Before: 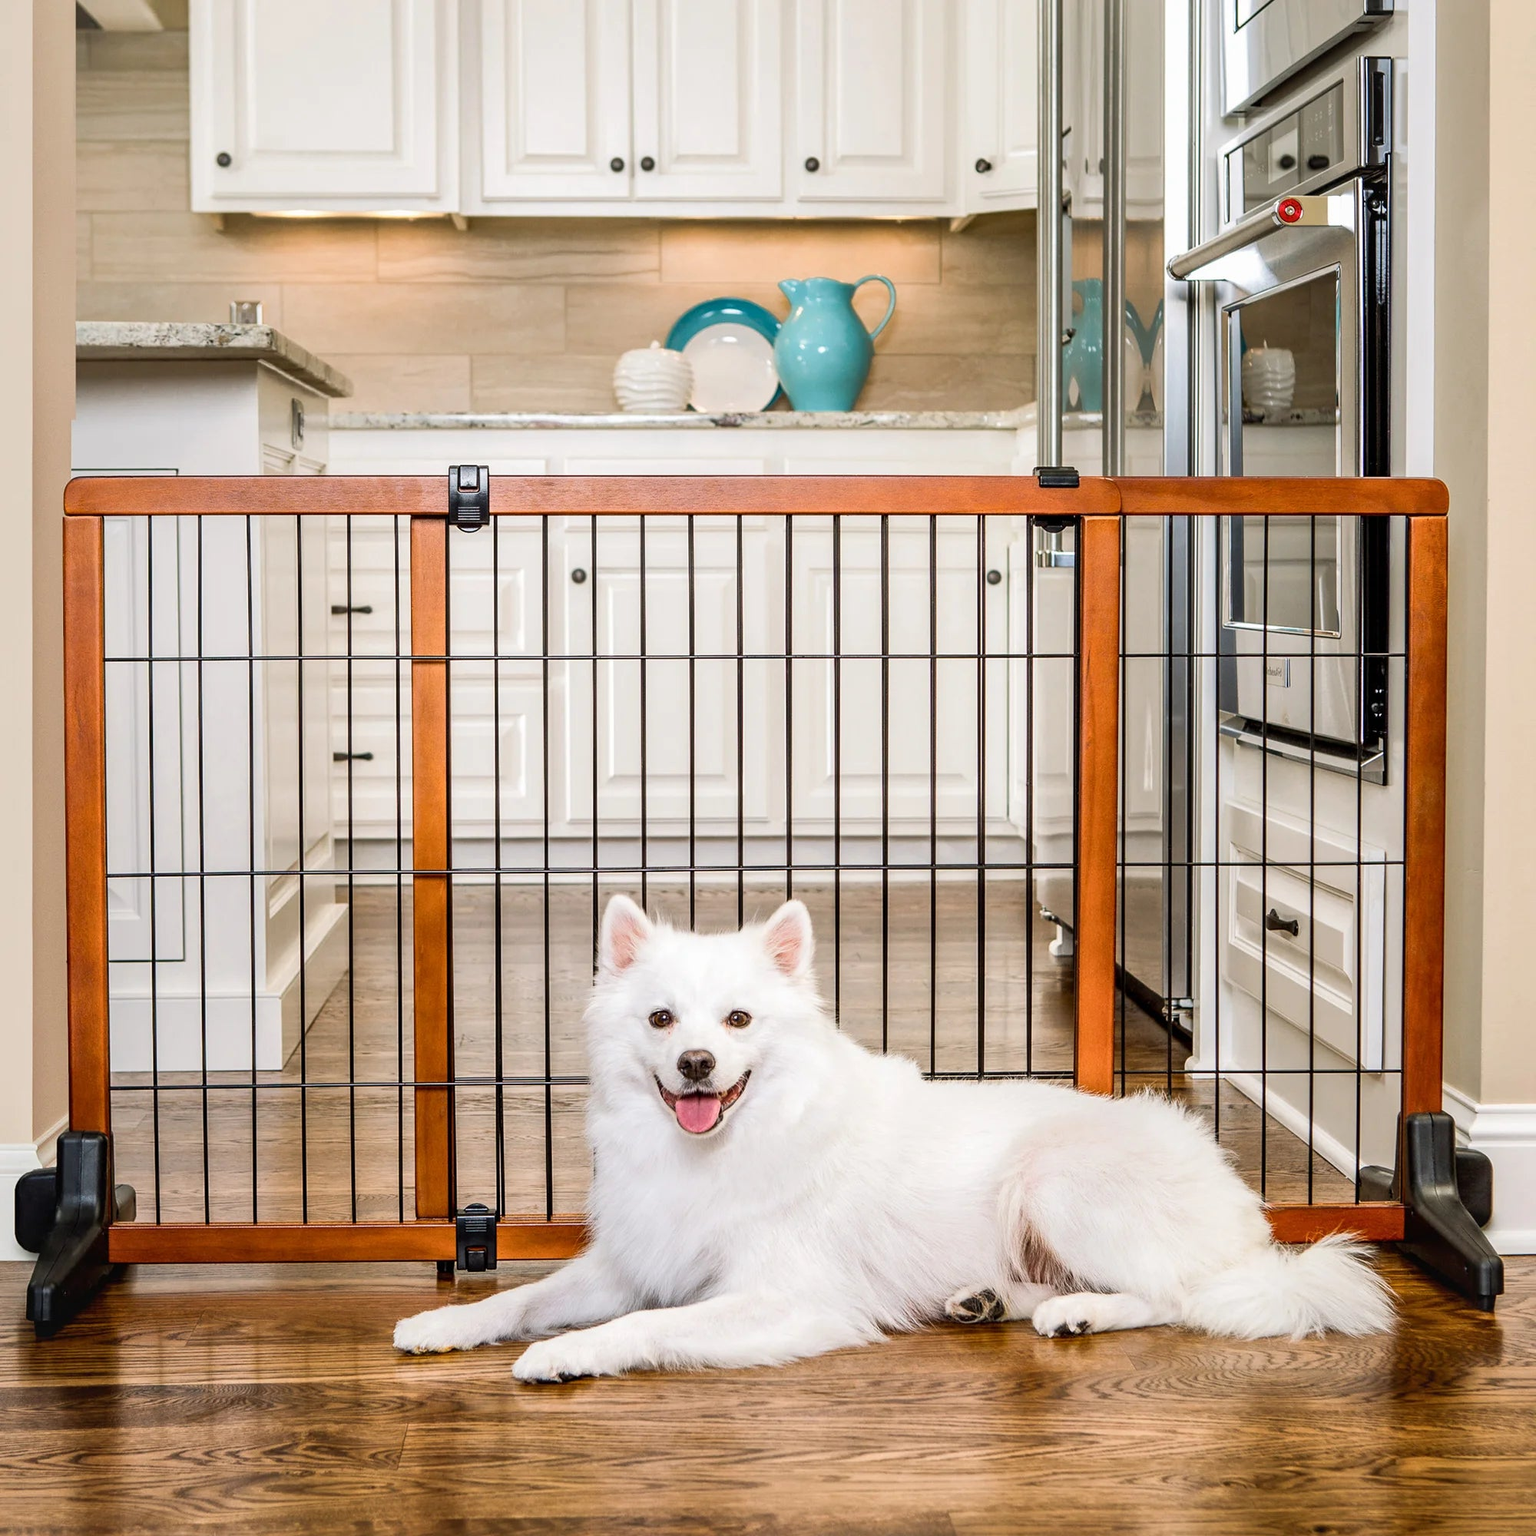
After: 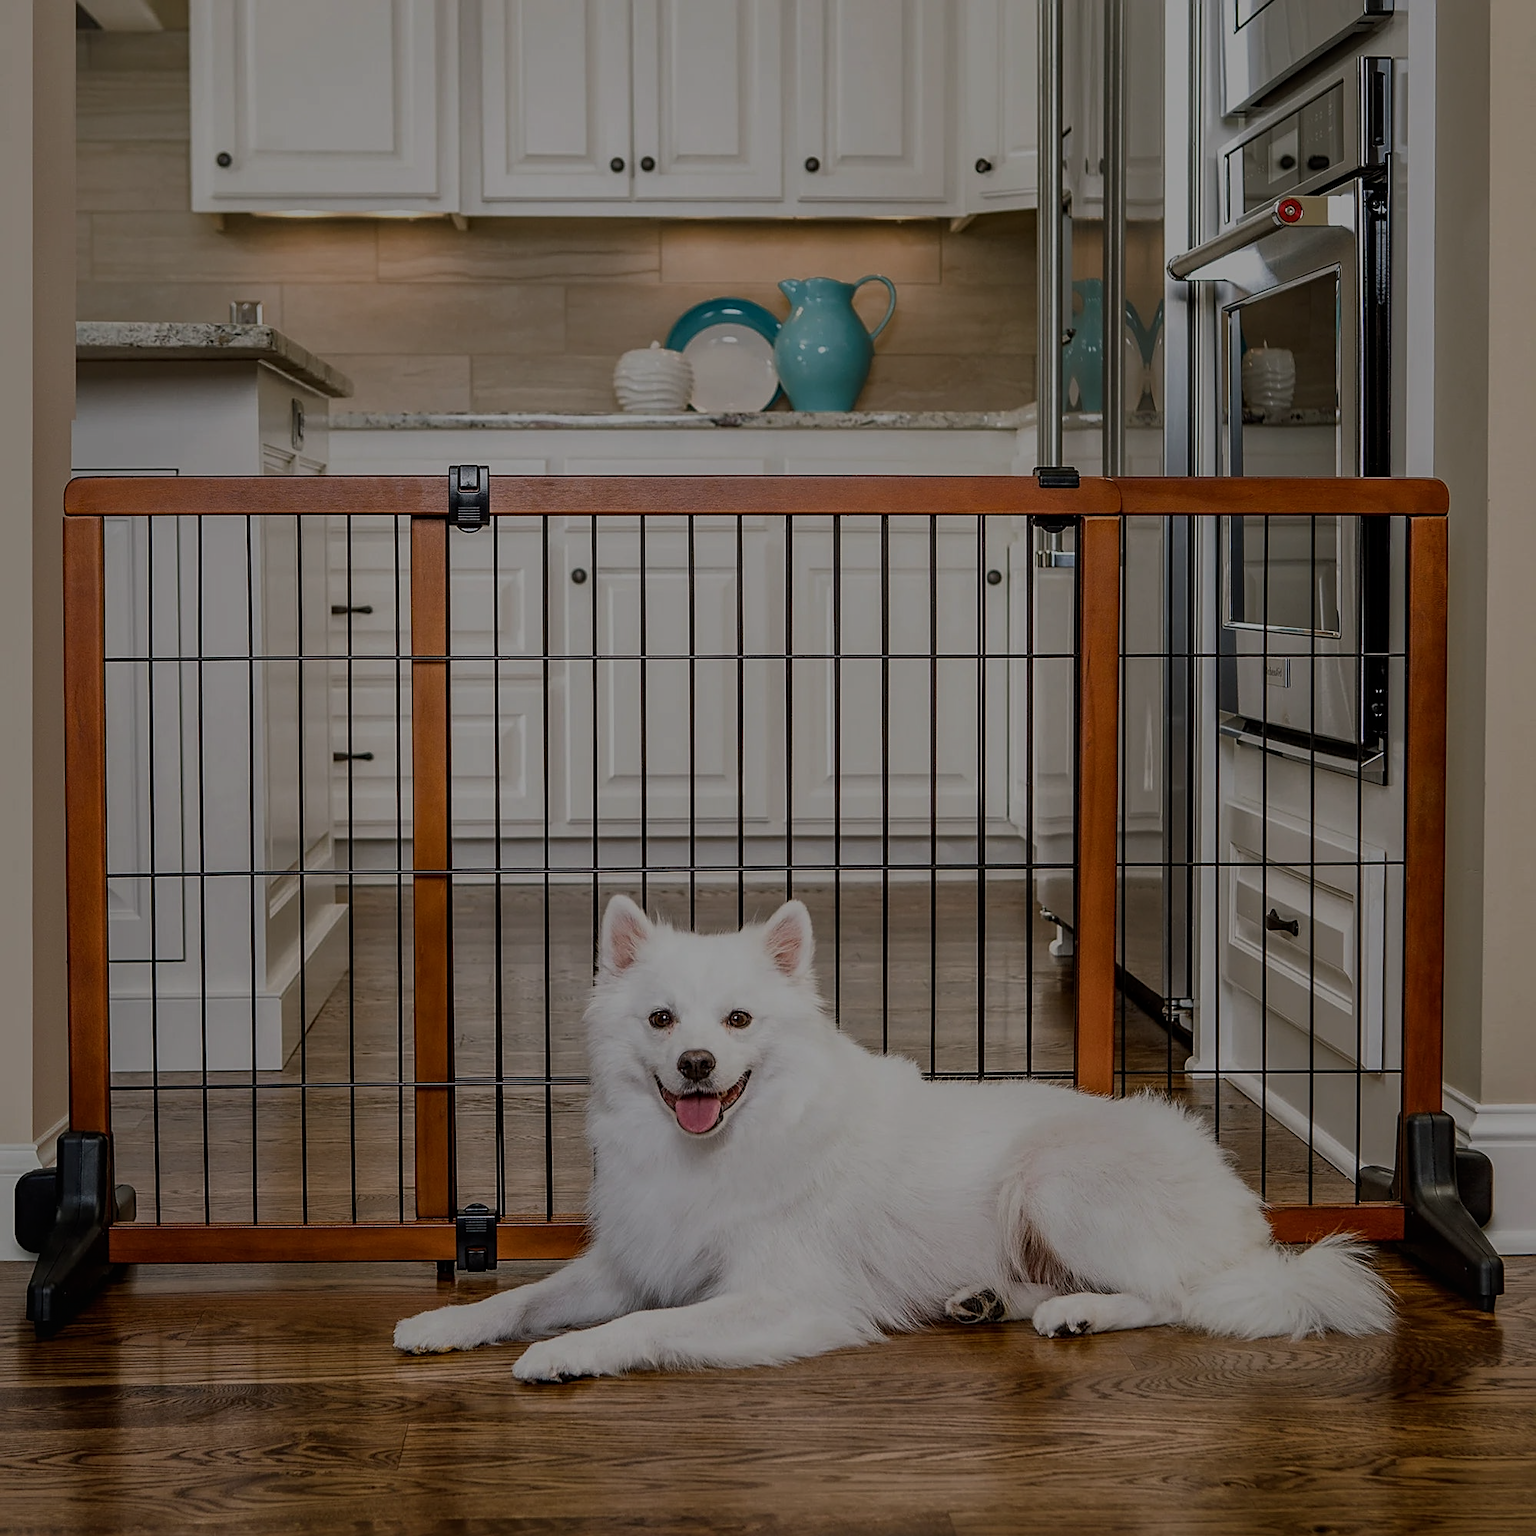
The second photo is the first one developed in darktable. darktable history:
tone equalizer: -8 EV -1.99 EV, -7 EV -1.99 EV, -6 EV -2 EV, -5 EV -1.98 EV, -4 EV -1.97 EV, -3 EV -1.97 EV, -2 EV -2 EV, -1 EV -1.61 EV, +0 EV -2 EV, edges refinement/feathering 500, mask exposure compensation -1.57 EV, preserve details no
sharpen: on, module defaults
